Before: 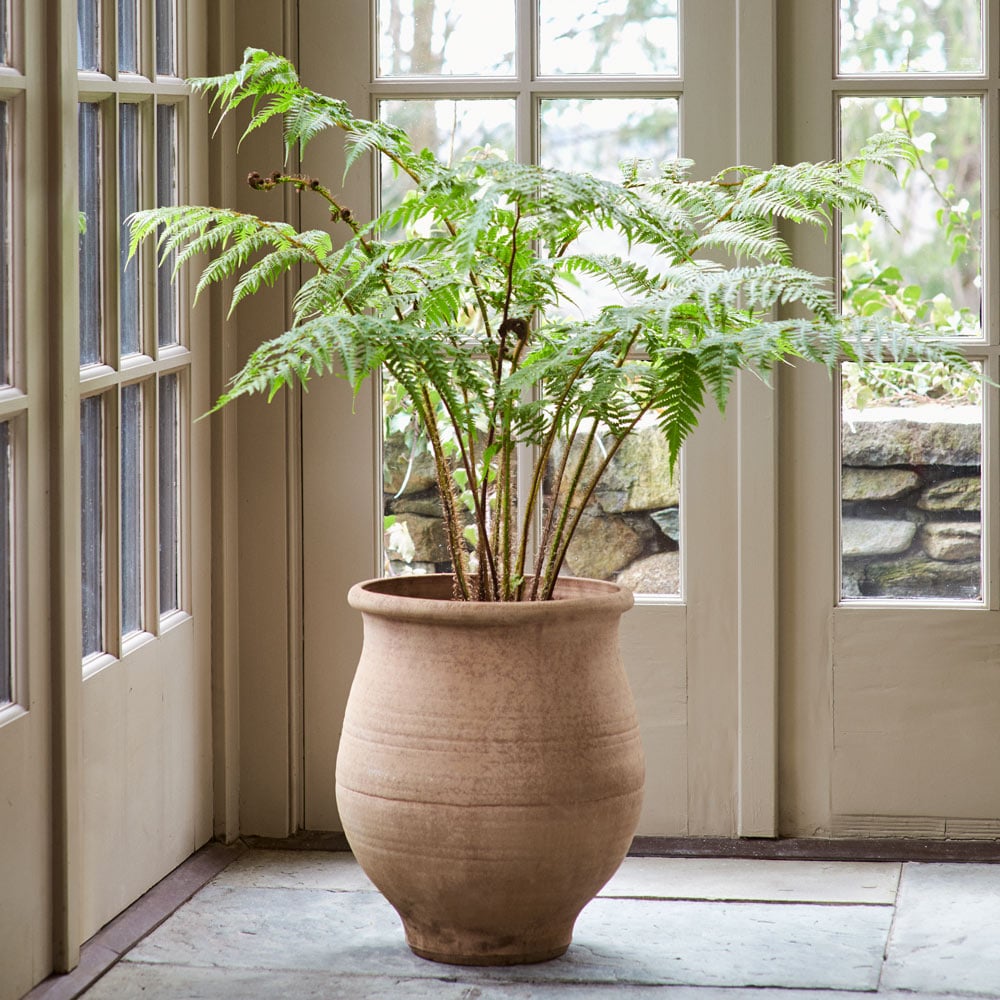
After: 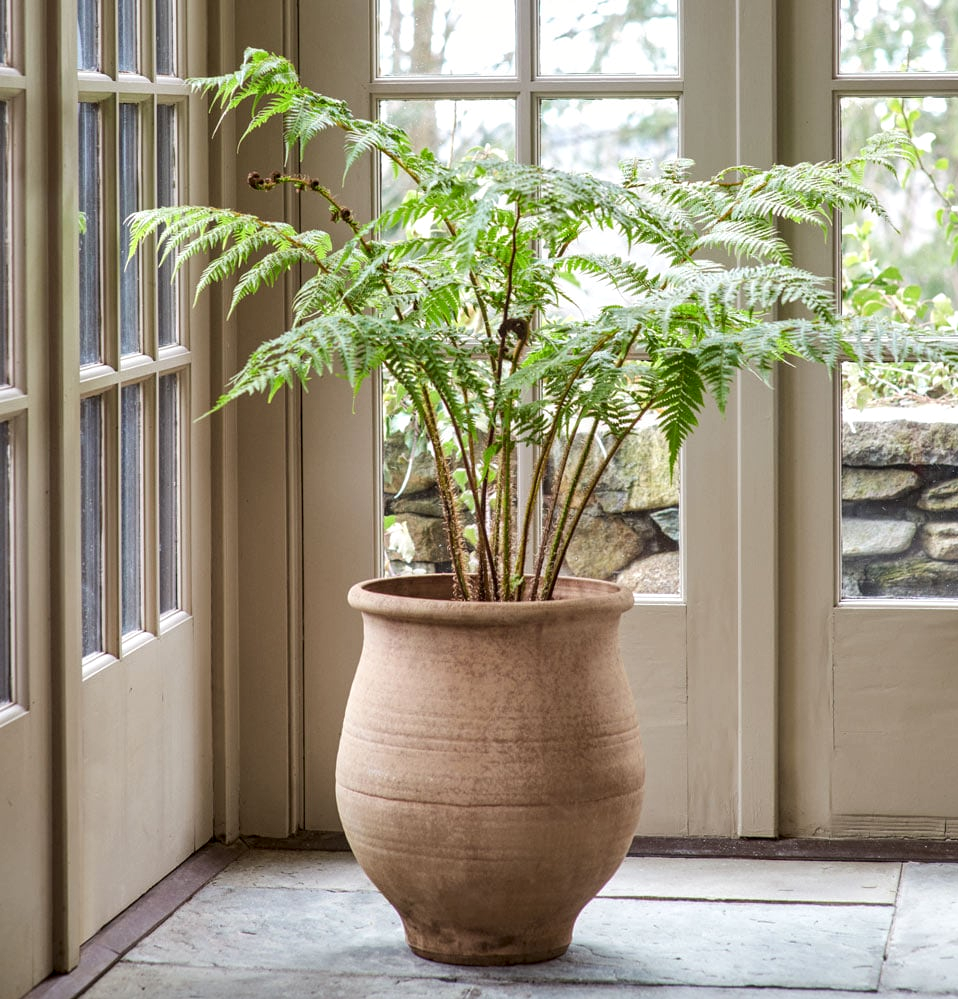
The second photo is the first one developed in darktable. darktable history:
crop: right 4.126%, bottom 0.031%
local contrast: on, module defaults
